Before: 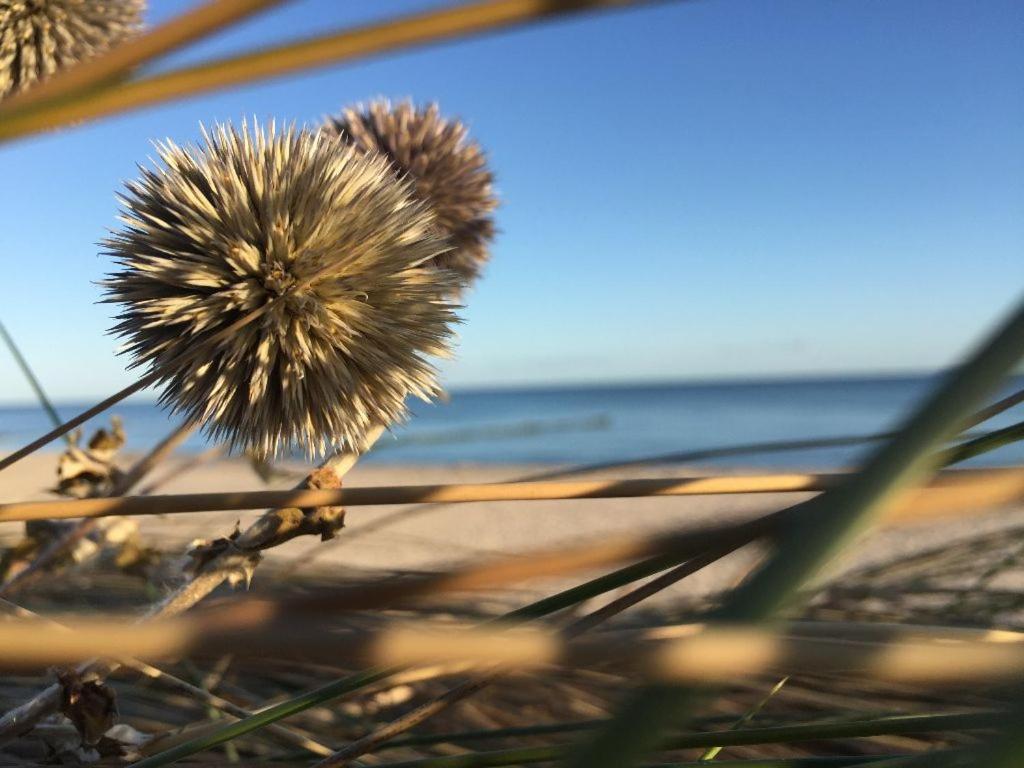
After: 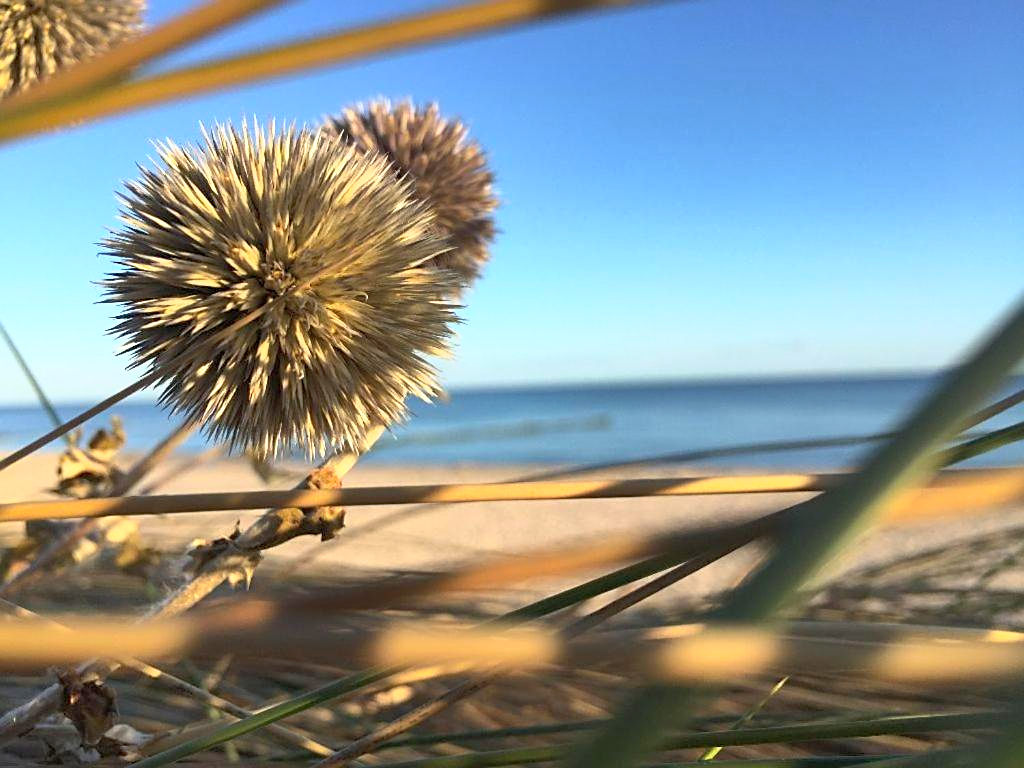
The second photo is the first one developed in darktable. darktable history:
shadows and highlights: on, module defaults
base curve: curves: ch0 [(0, 0) (0.557, 0.834) (1, 1)]
sharpen: on, module defaults
